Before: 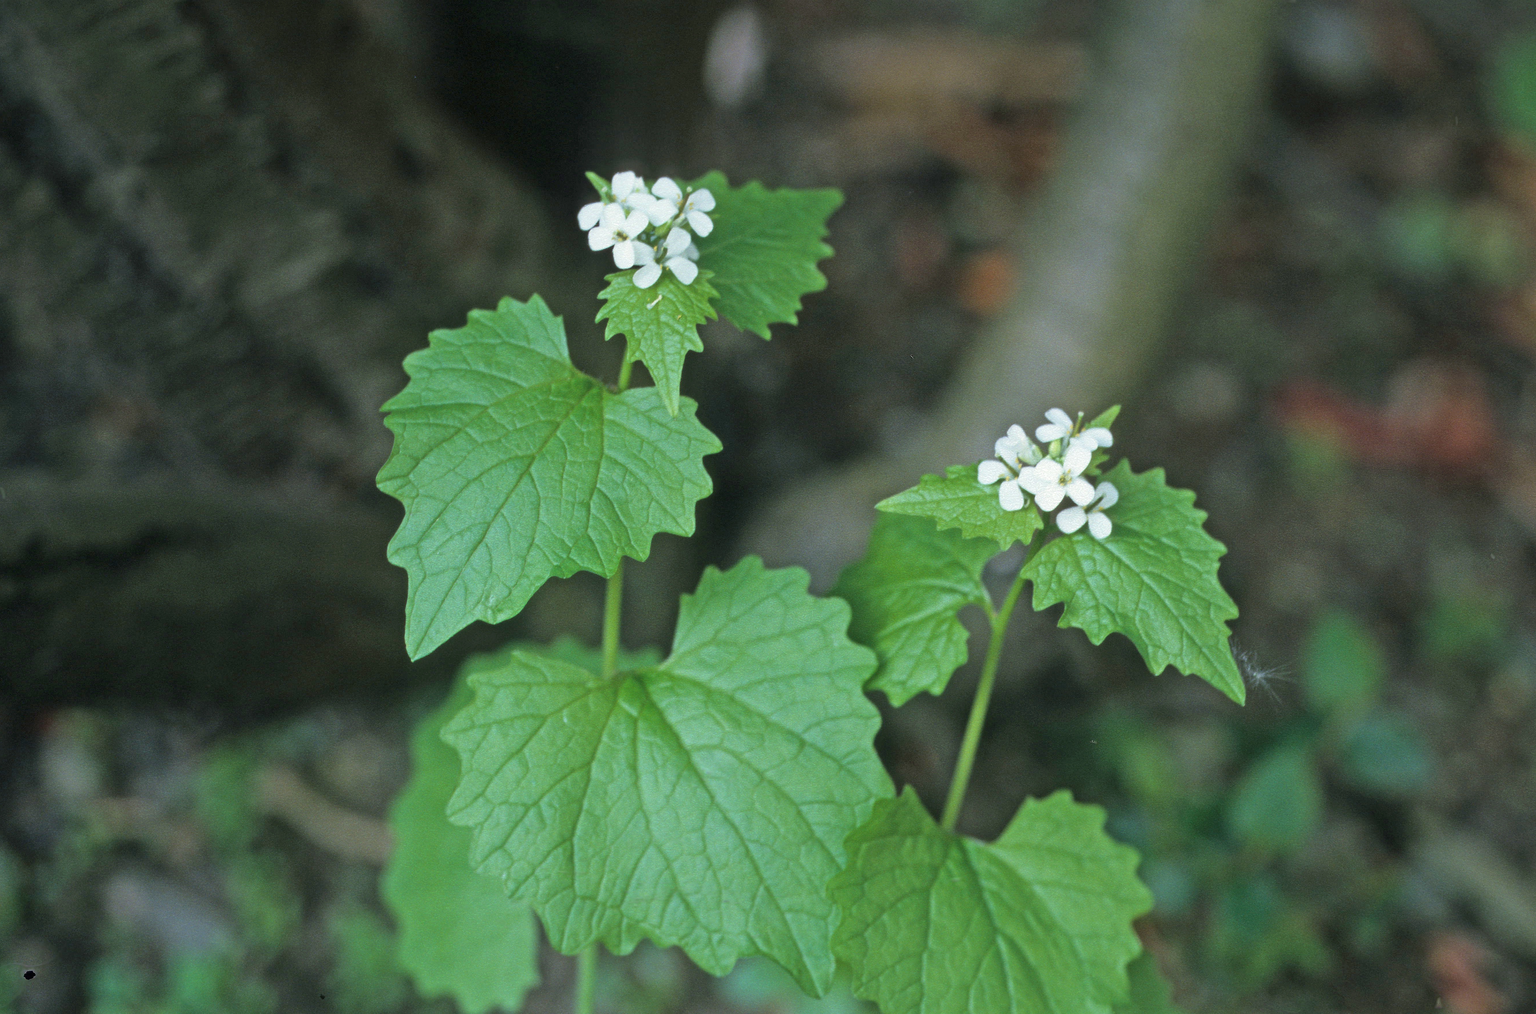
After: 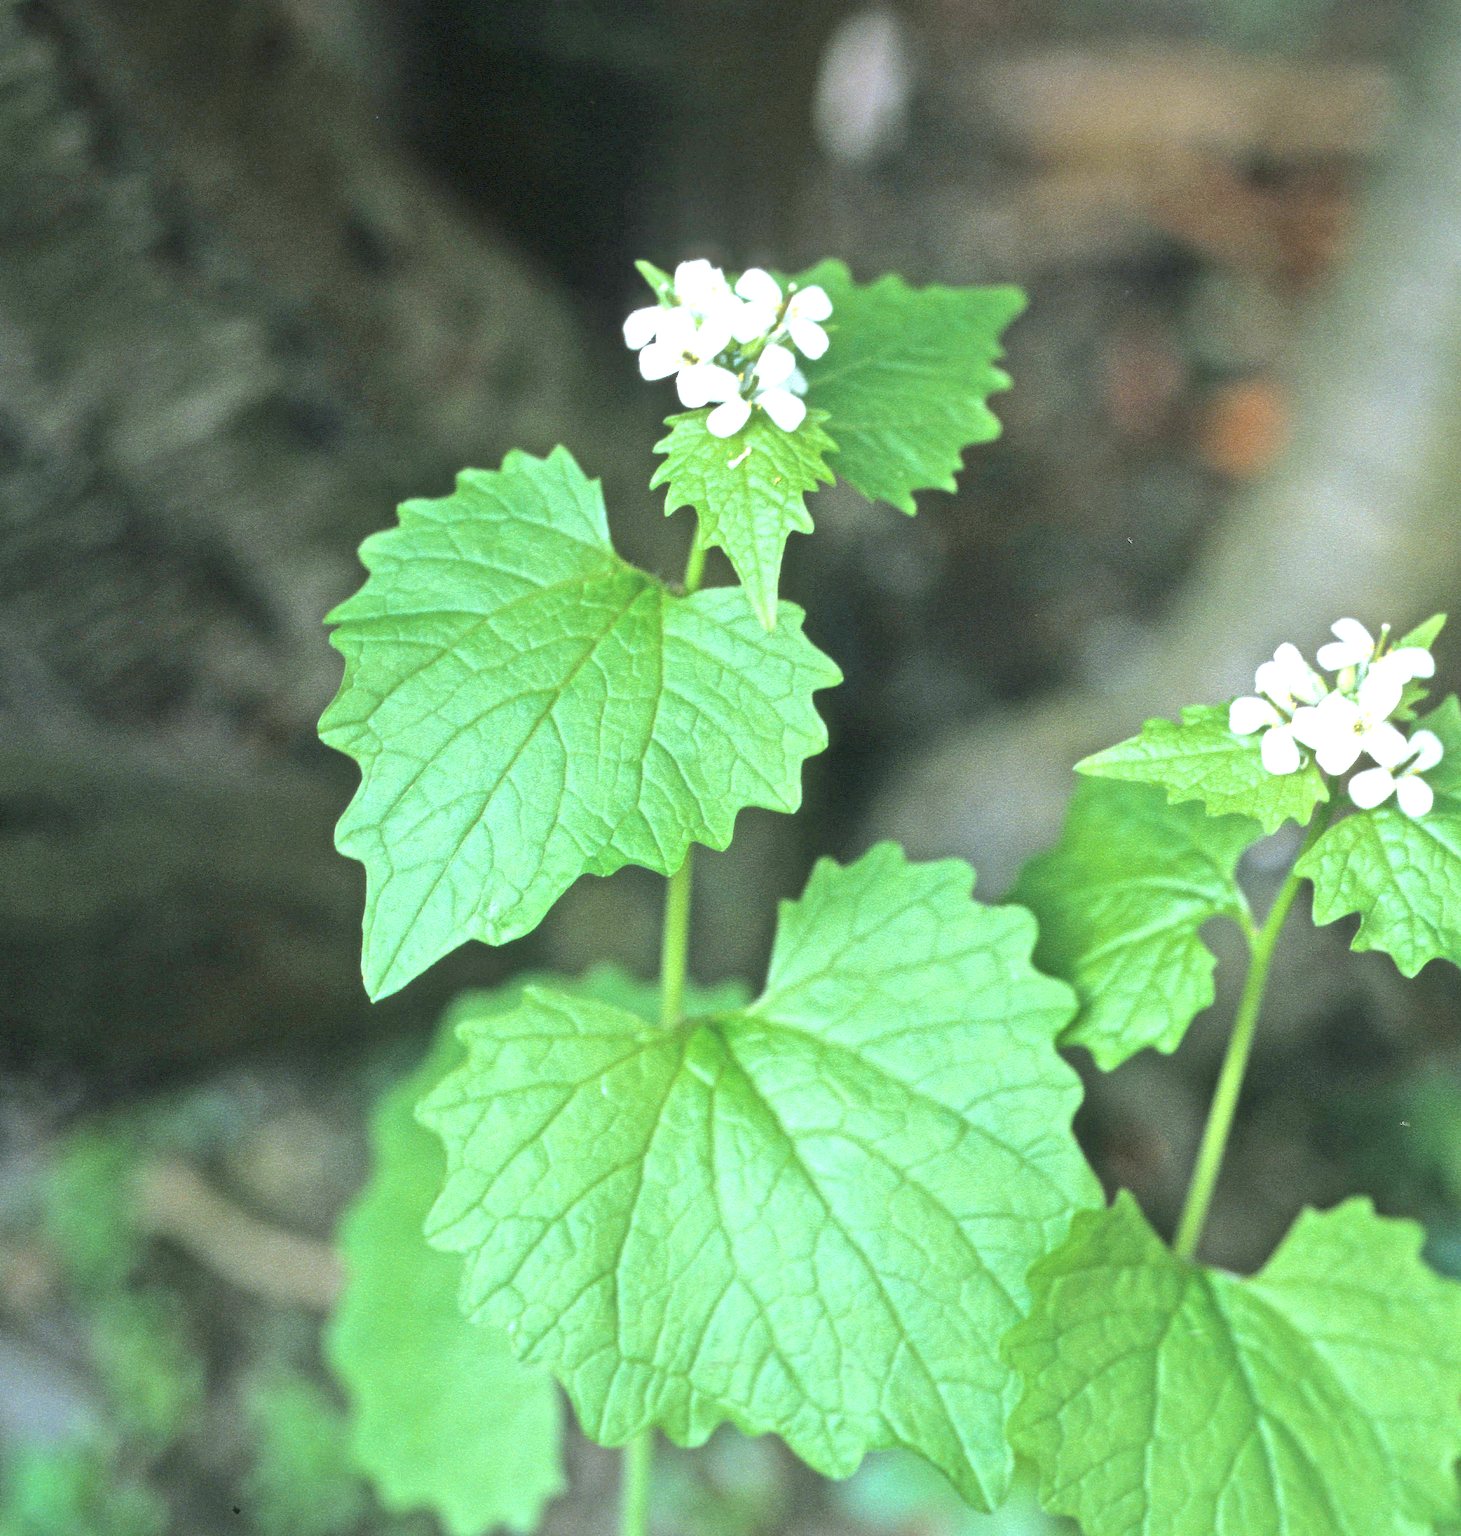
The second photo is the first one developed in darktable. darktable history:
crop: left 10.856%, right 26.343%
exposure: black level correction 0, exposure 1.2 EV, compensate highlight preservation false
